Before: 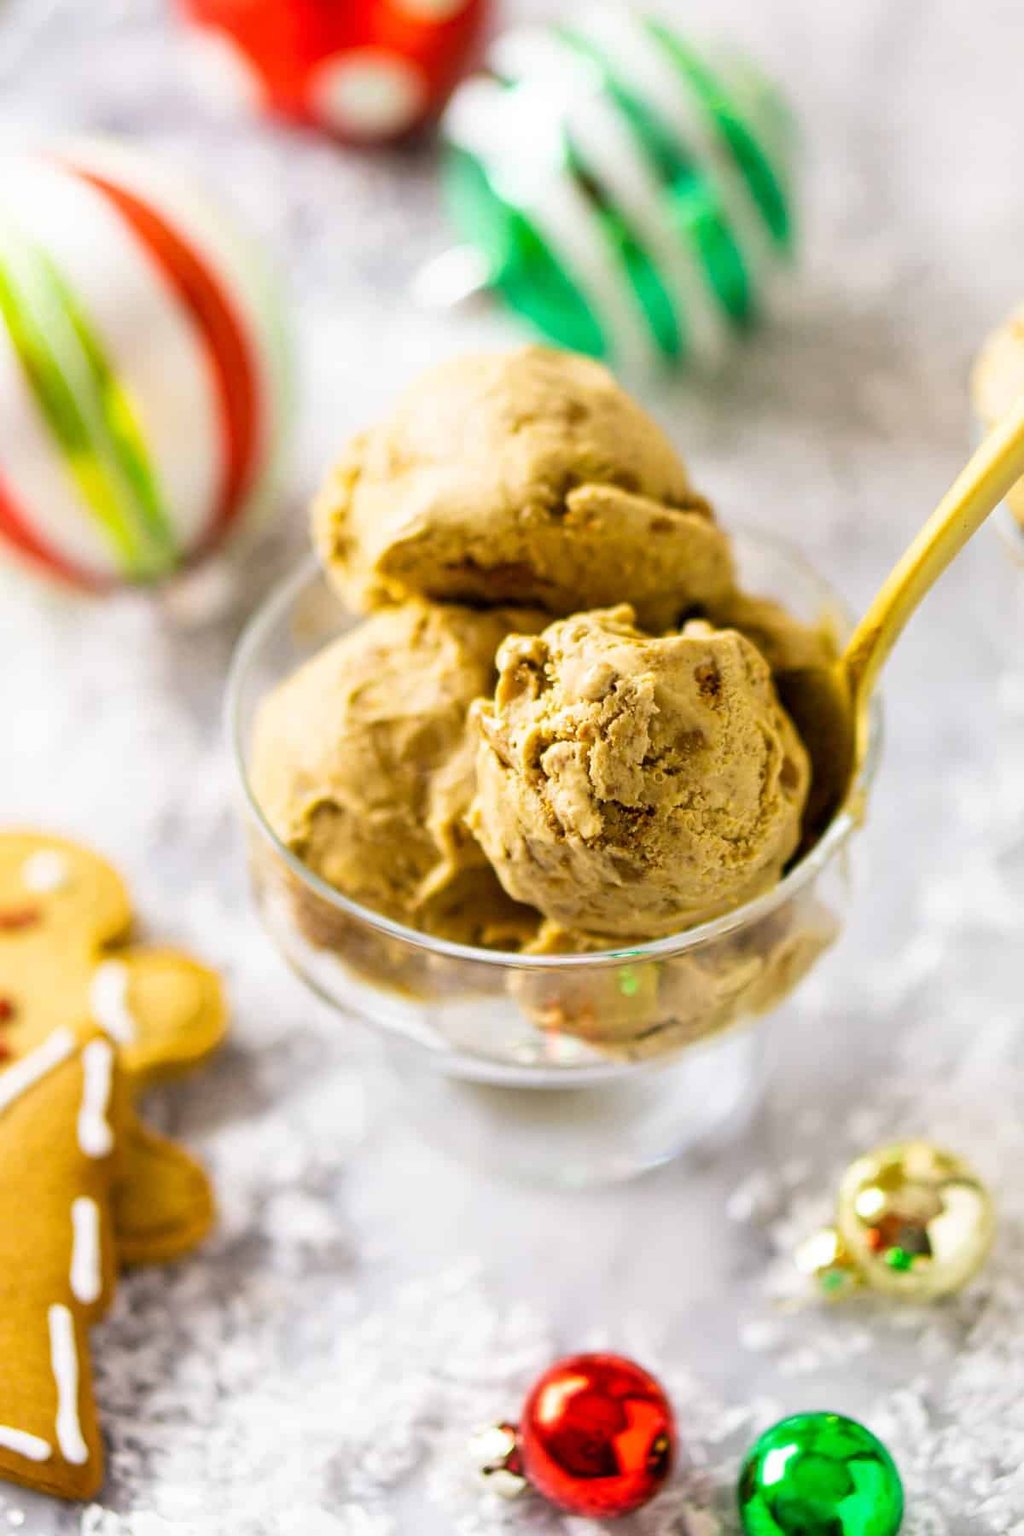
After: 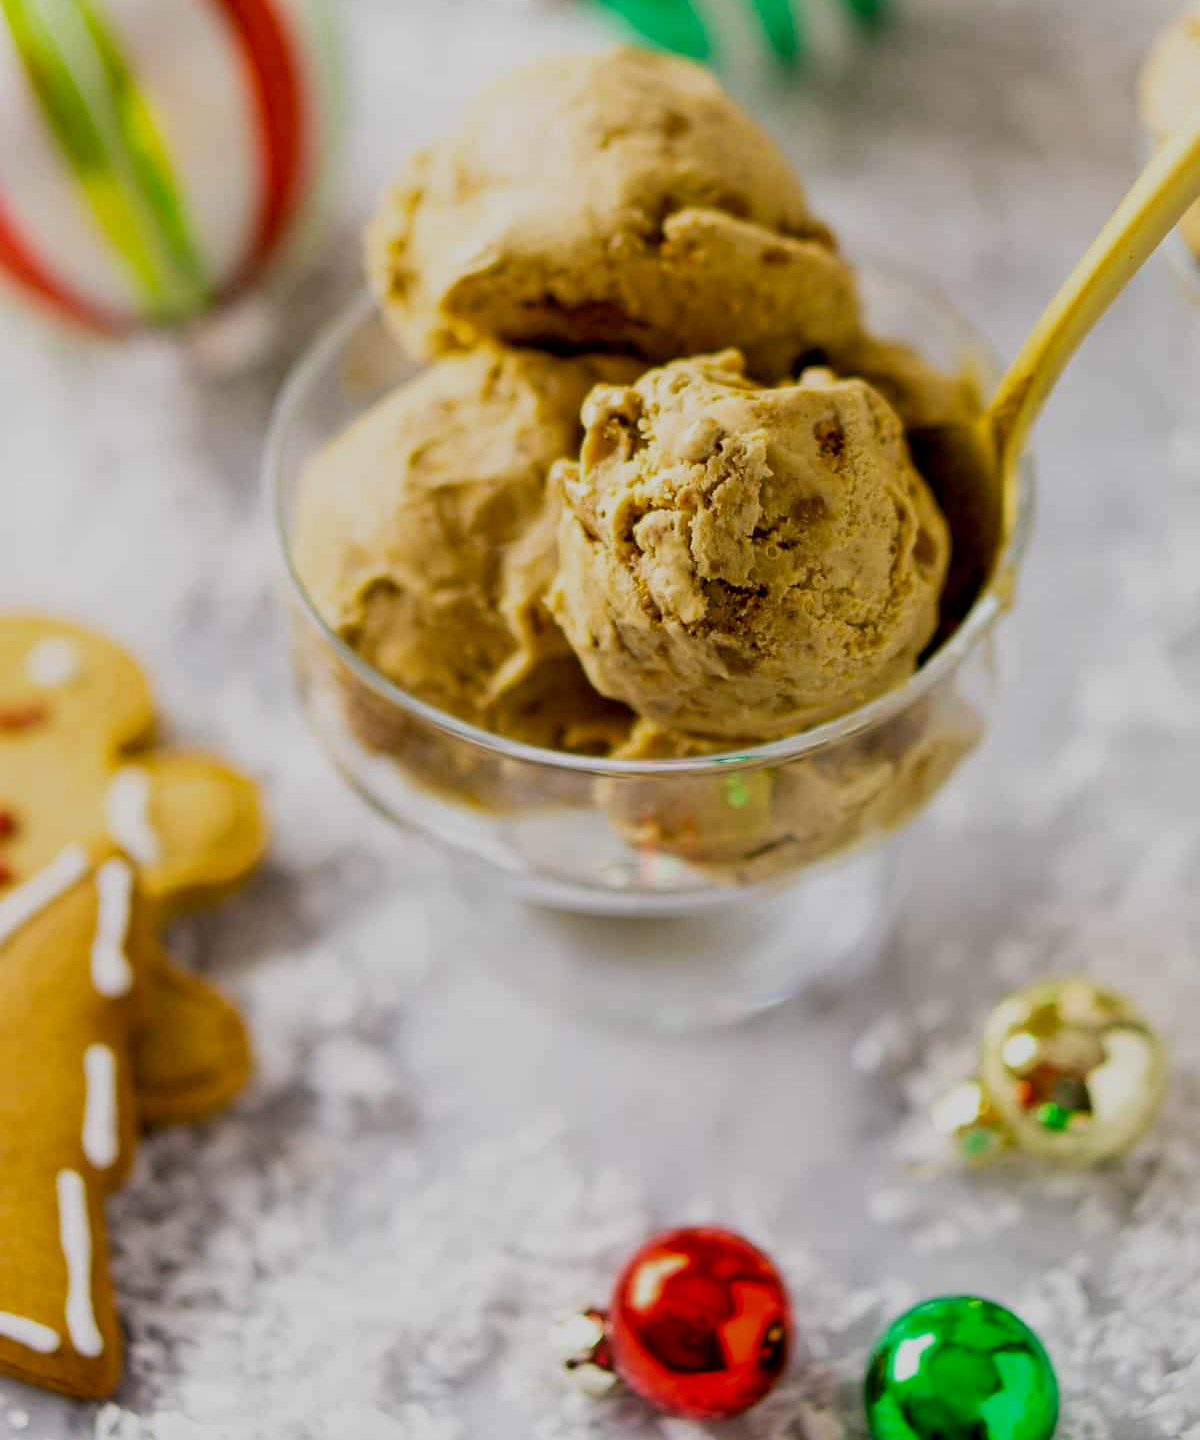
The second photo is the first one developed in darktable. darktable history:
exposure: black level correction 0.009, exposure -0.637 EV, compensate highlight preservation false
crop and rotate: top 19.998%
